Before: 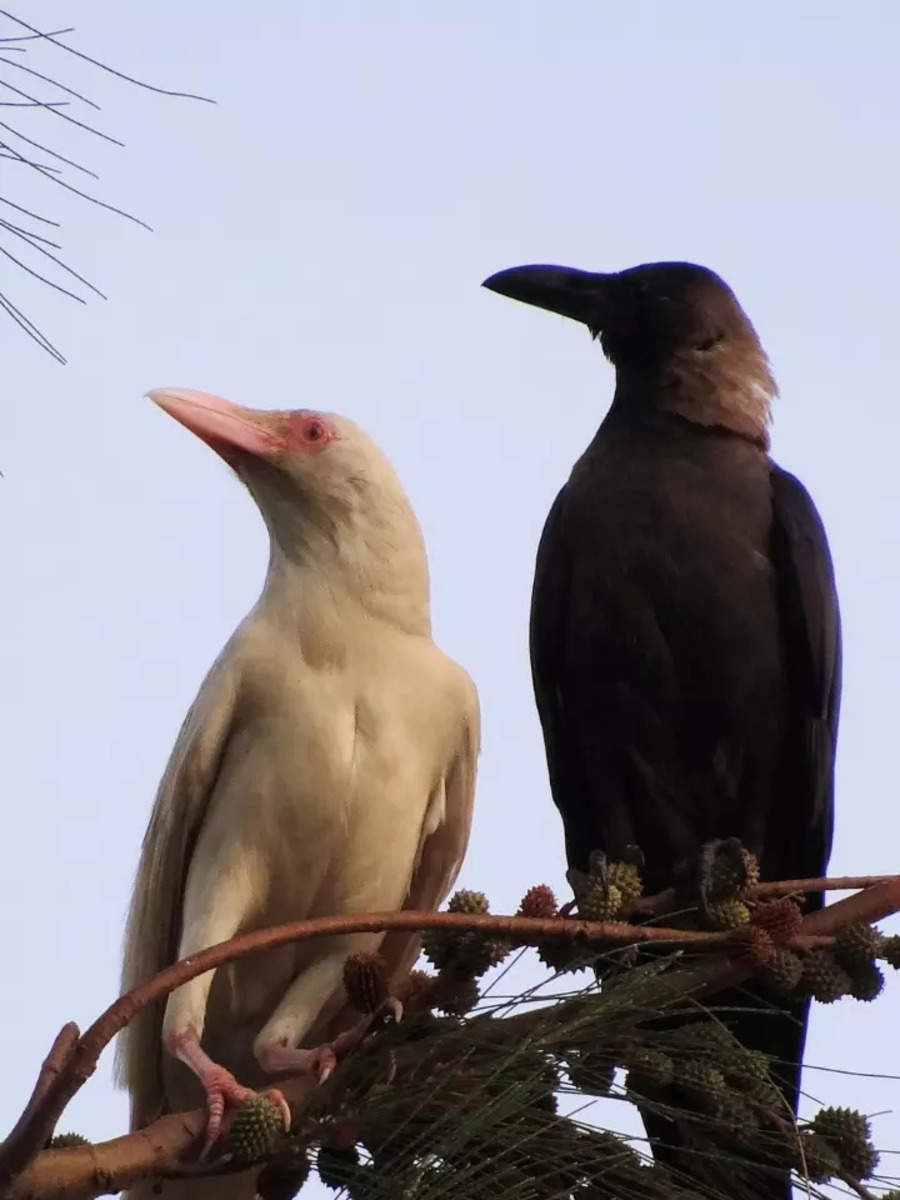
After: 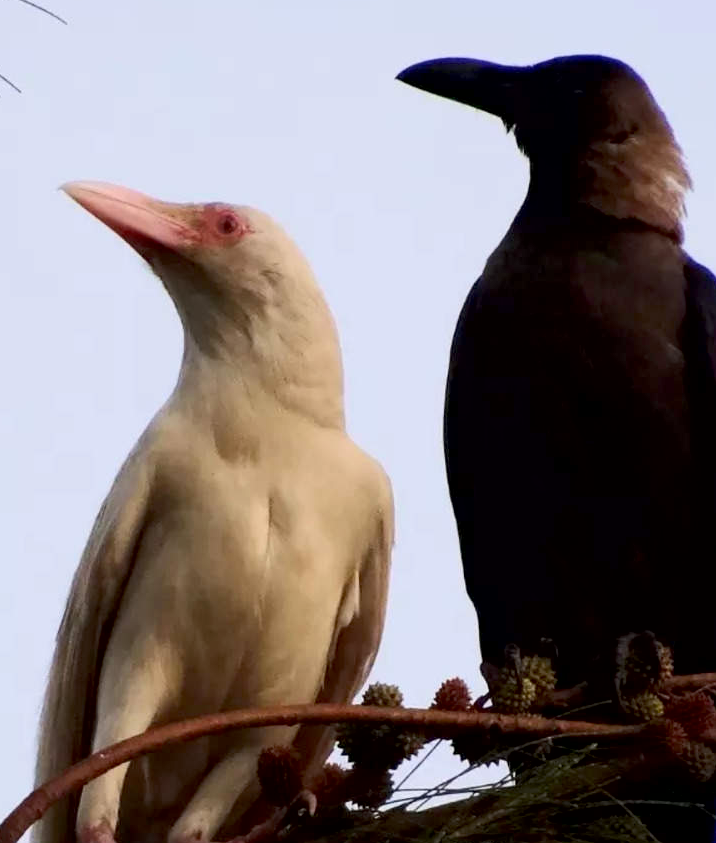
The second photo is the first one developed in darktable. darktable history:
crop: left 9.665%, top 17.308%, right 10.735%, bottom 12.376%
exposure: black level correction 0.01, exposure 0.01 EV, compensate highlight preservation false
tone curve: curves: ch0 [(0, 0) (0.339, 0.306) (0.687, 0.706) (1, 1)], color space Lab, independent channels, preserve colors none
